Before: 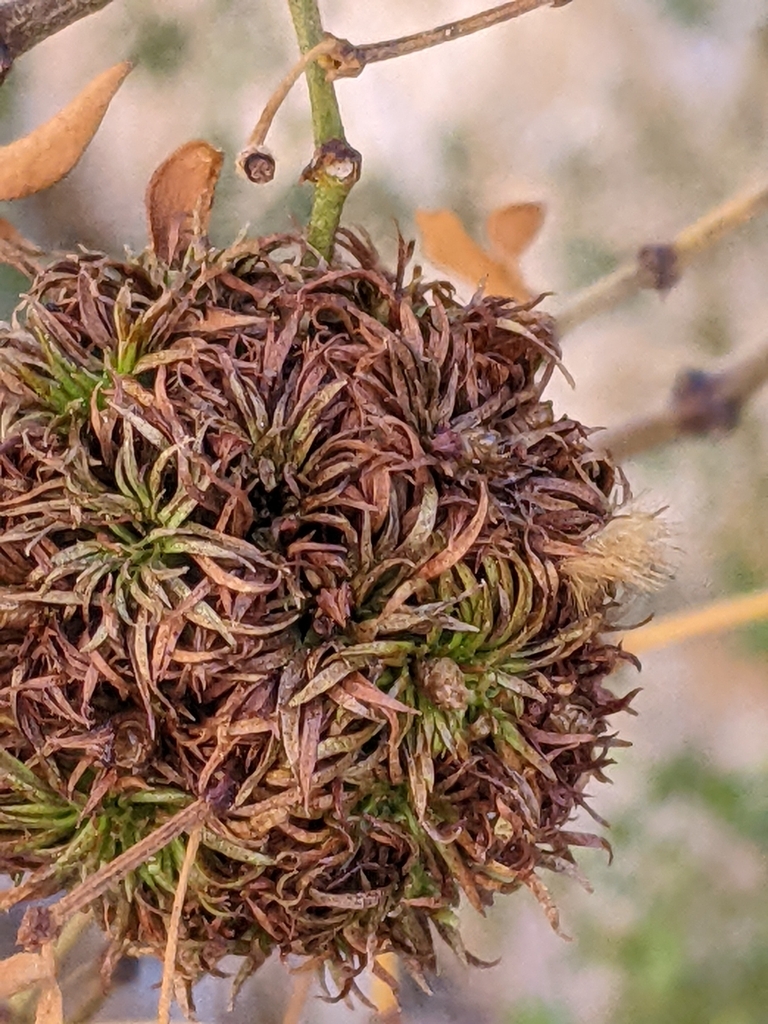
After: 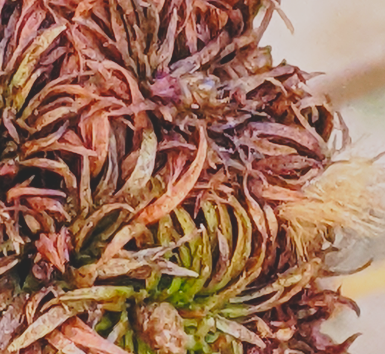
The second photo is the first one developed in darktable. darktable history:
base curve: curves: ch0 [(0, 0) (0.028, 0.03) (0.121, 0.232) (0.46, 0.748) (0.859, 0.968) (1, 1)], preserve colors none
contrast brightness saturation: contrast -0.28
crop: left 36.607%, top 34.735%, right 13.146%, bottom 30.611%
